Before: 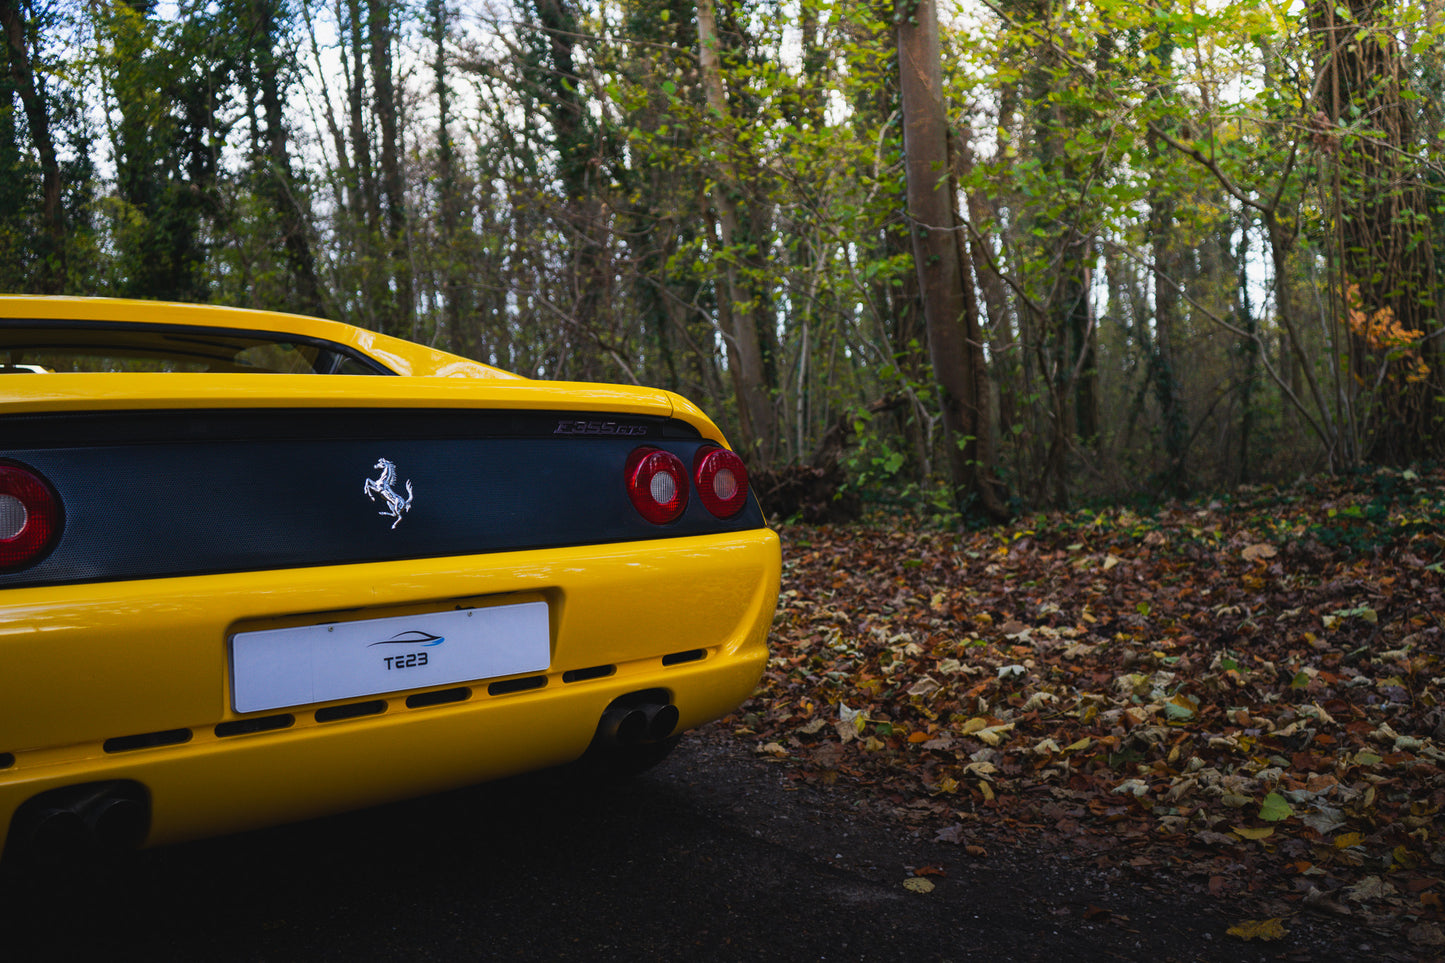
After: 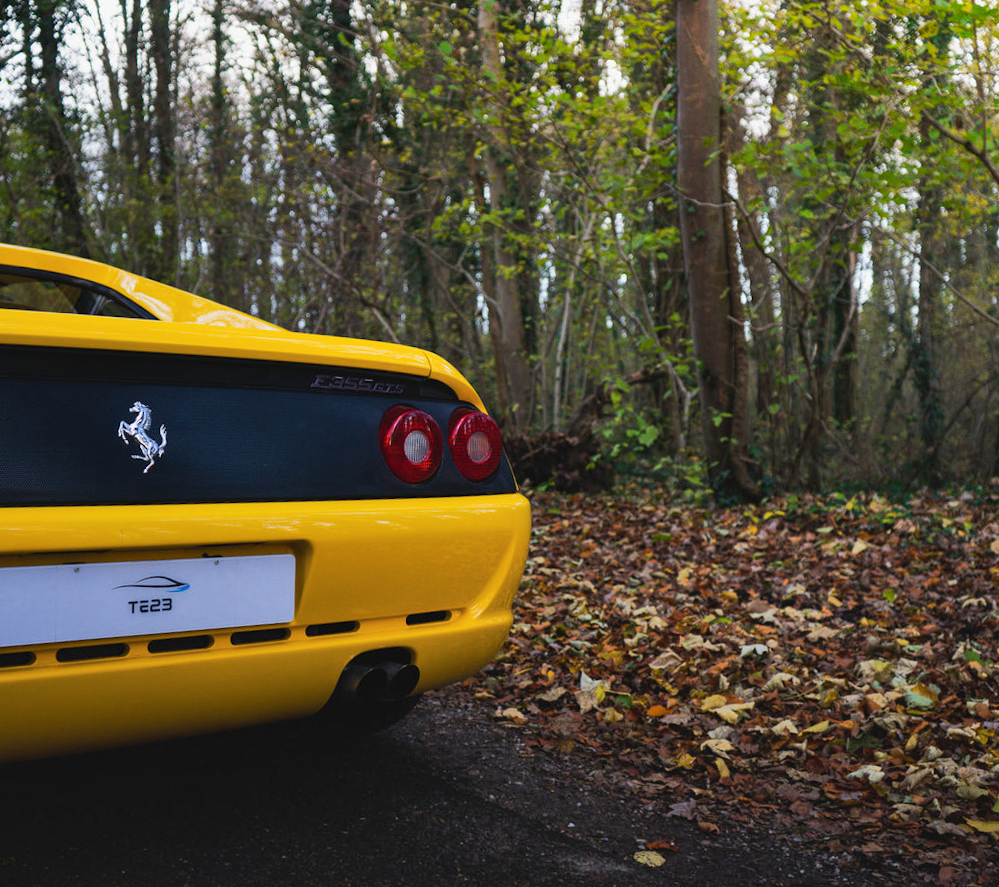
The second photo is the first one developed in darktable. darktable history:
crop and rotate: angle -3.27°, left 14.277%, top 0.028%, right 10.766%, bottom 0.028%
shadows and highlights: soften with gaussian
